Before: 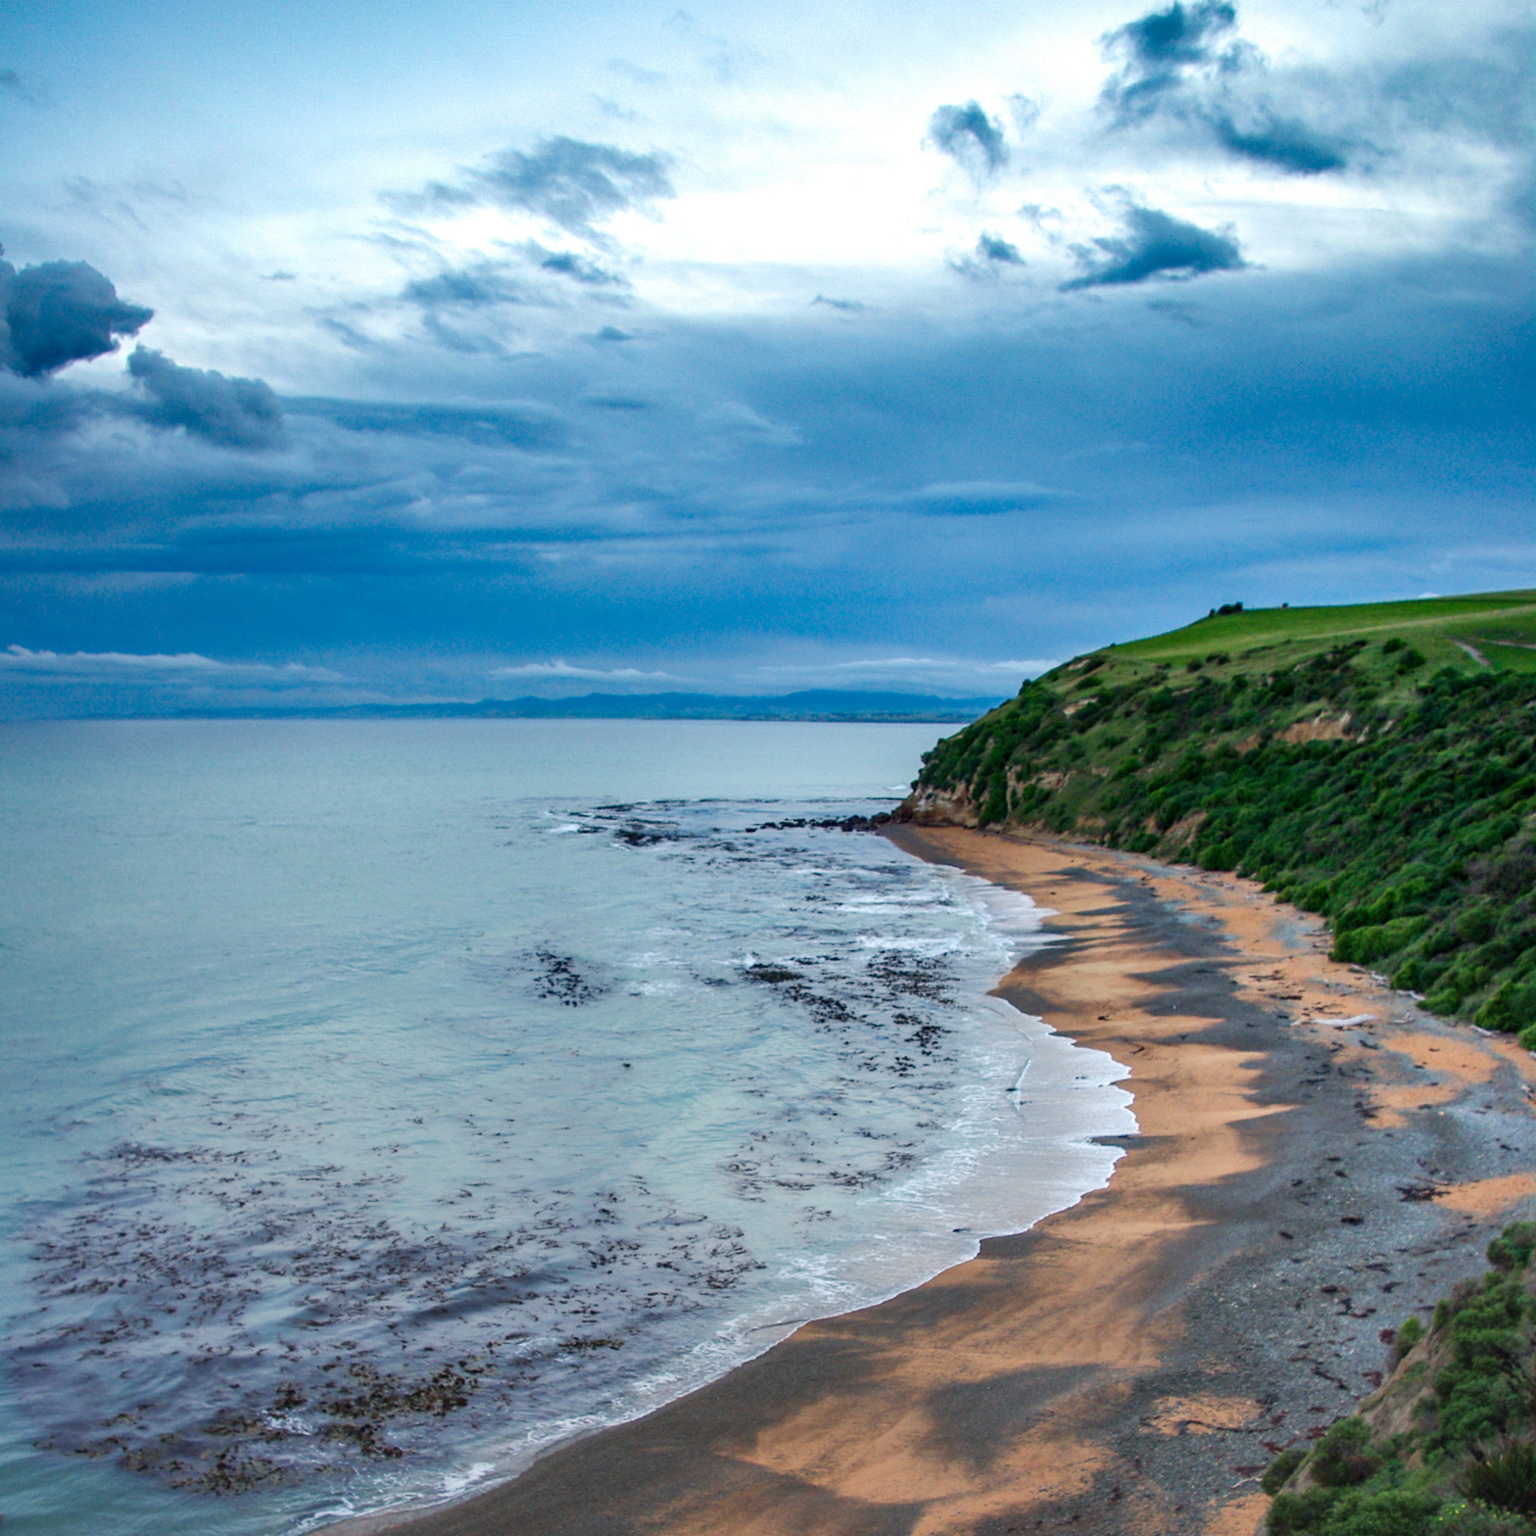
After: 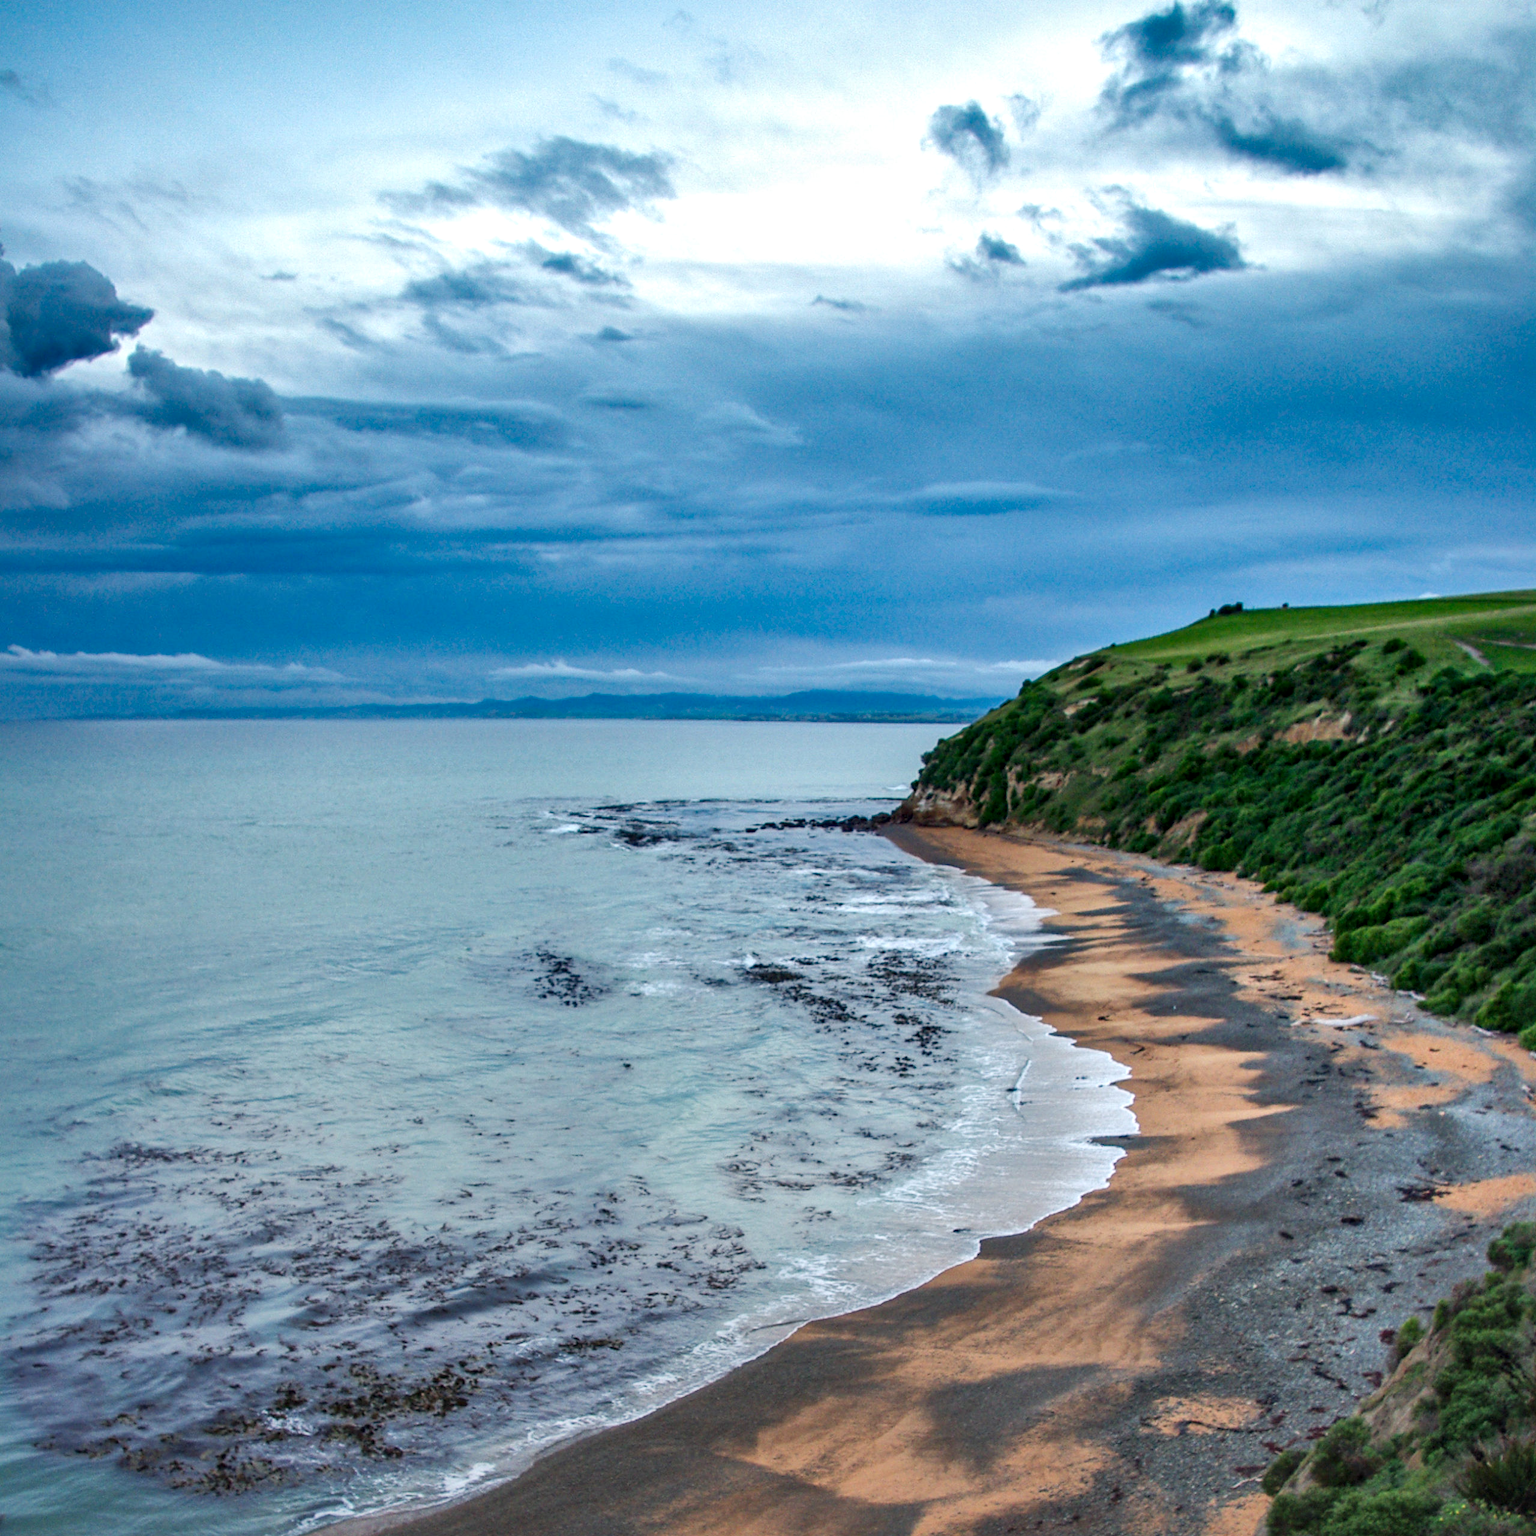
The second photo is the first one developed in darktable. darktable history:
white balance: emerald 1
local contrast: mode bilateral grid, contrast 20, coarseness 50, detail 132%, midtone range 0.2
